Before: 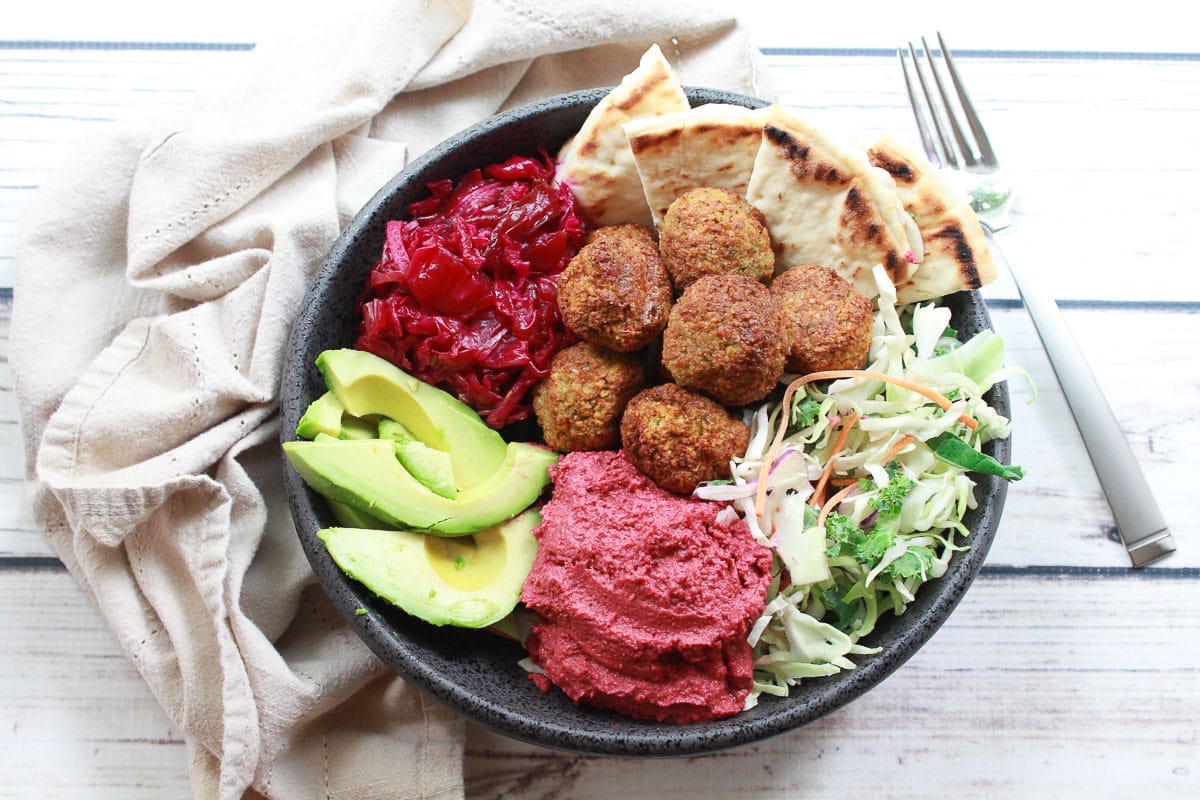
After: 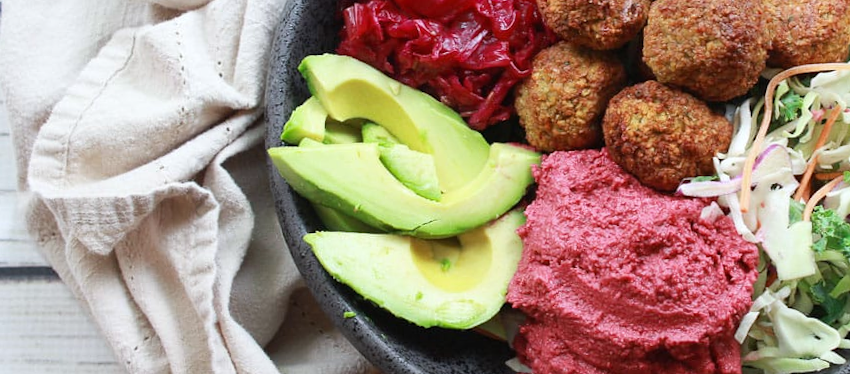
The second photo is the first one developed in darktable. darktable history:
rotate and perspective: rotation -1.32°, lens shift (horizontal) -0.031, crop left 0.015, crop right 0.985, crop top 0.047, crop bottom 0.982
white balance: red 0.982, blue 1.018
exposure: compensate highlight preservation false
crop: top 36.498%, right 27.964%, bottom 14.995%
